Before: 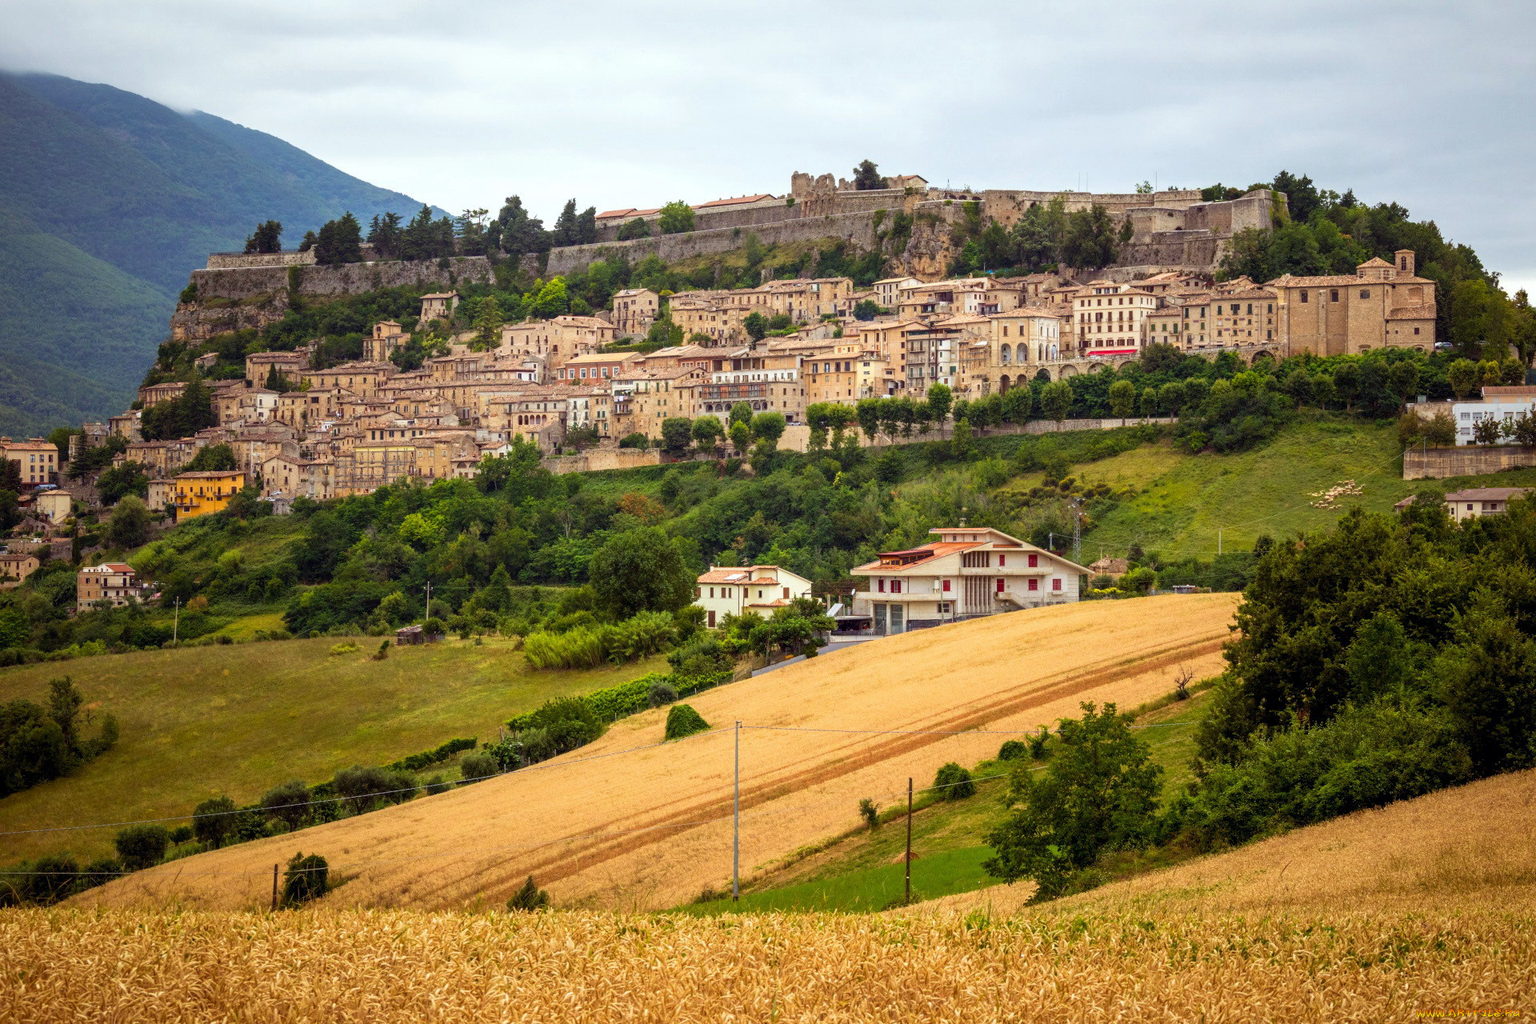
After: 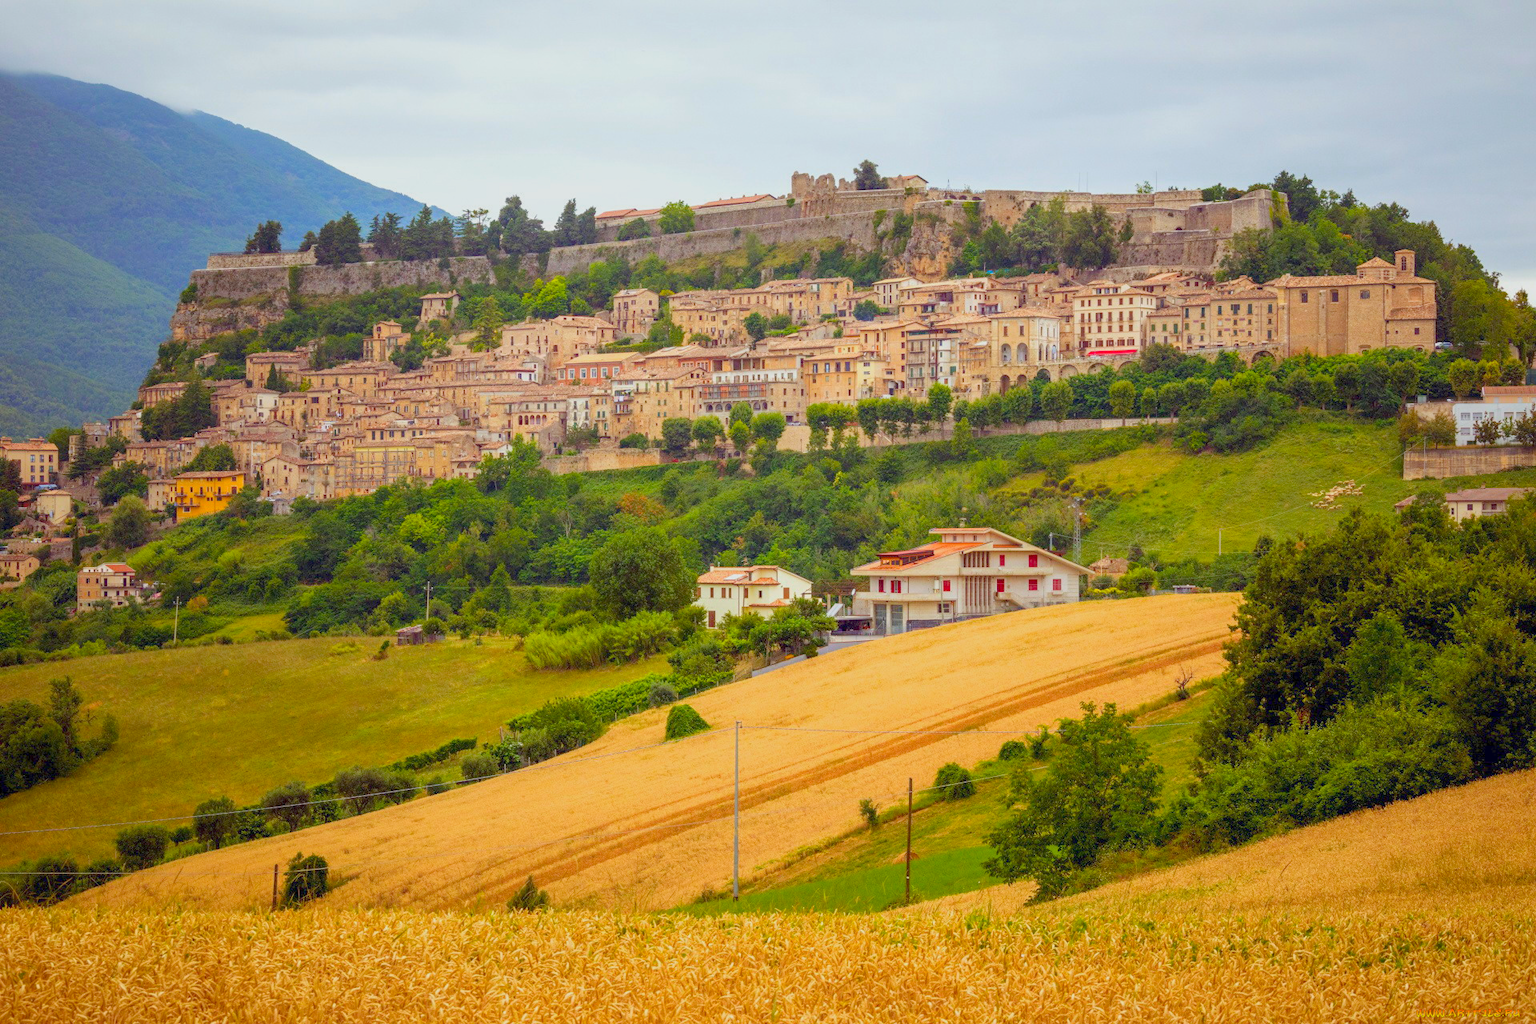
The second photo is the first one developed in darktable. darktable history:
color balance rgb: perceptual saturation grading › global saturation 10.671%, perceptual brilliance grading › global brilliance 10.033%, perceptual brilliance grading › shadows 15.044%, contrast -29.749%
